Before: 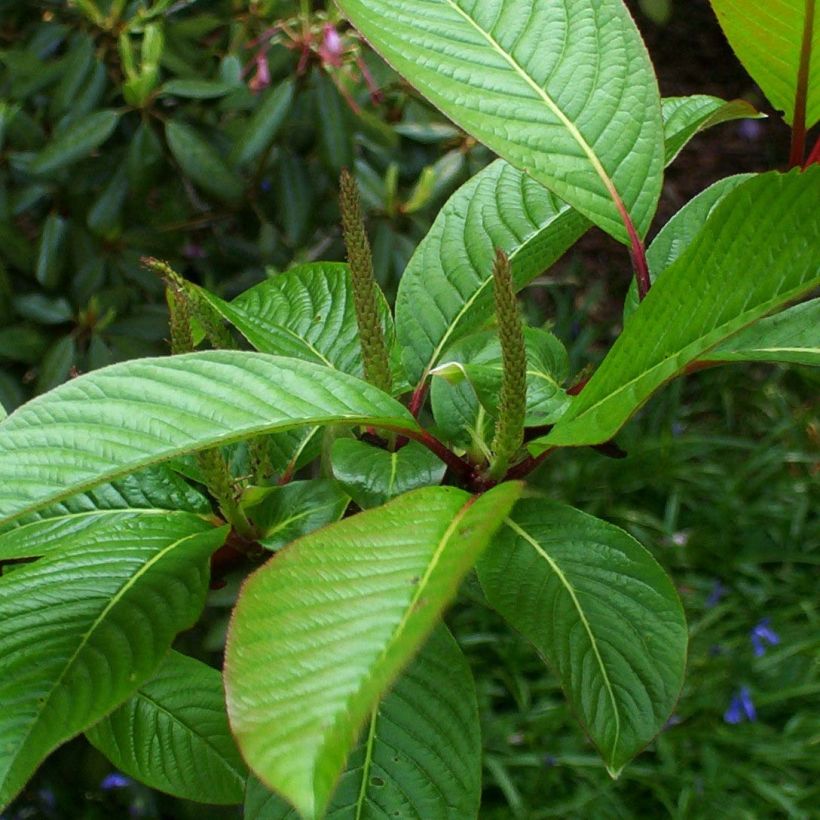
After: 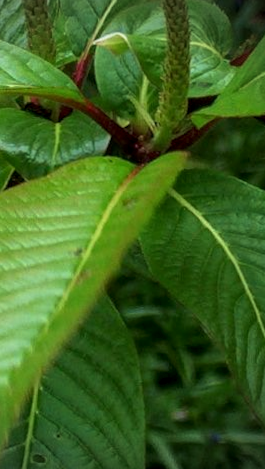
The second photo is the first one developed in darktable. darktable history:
exposure: exposure -0.293 EV, compensate highlight preservation false
tone equalizer: on, module defaults
crop: left 40.878%, top 39.176%, right 25.993%, bottom 3.081%
velvia: on, module defaults
rotate and perspective: rotation 0.226°, lens shift (vertical) -0.042, crop left 0.023, crop right 0.982, crop top 0.006, crop bottom 0.994
local contrast: on, module defaults
vignetting: center (-0.15, 0.013)
